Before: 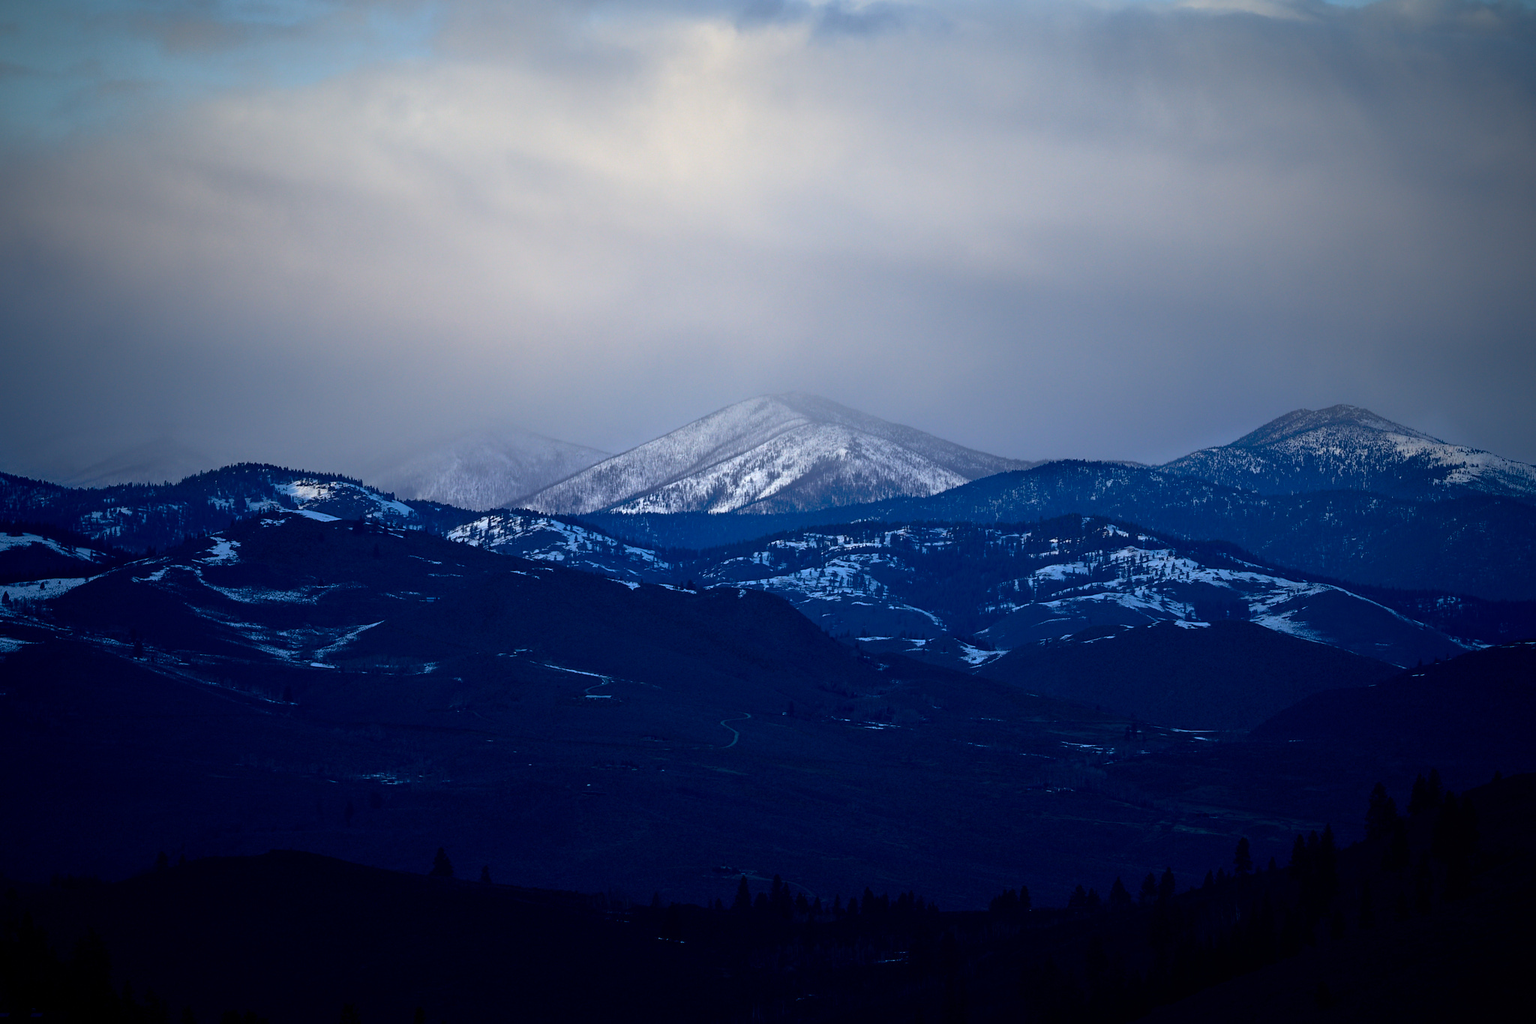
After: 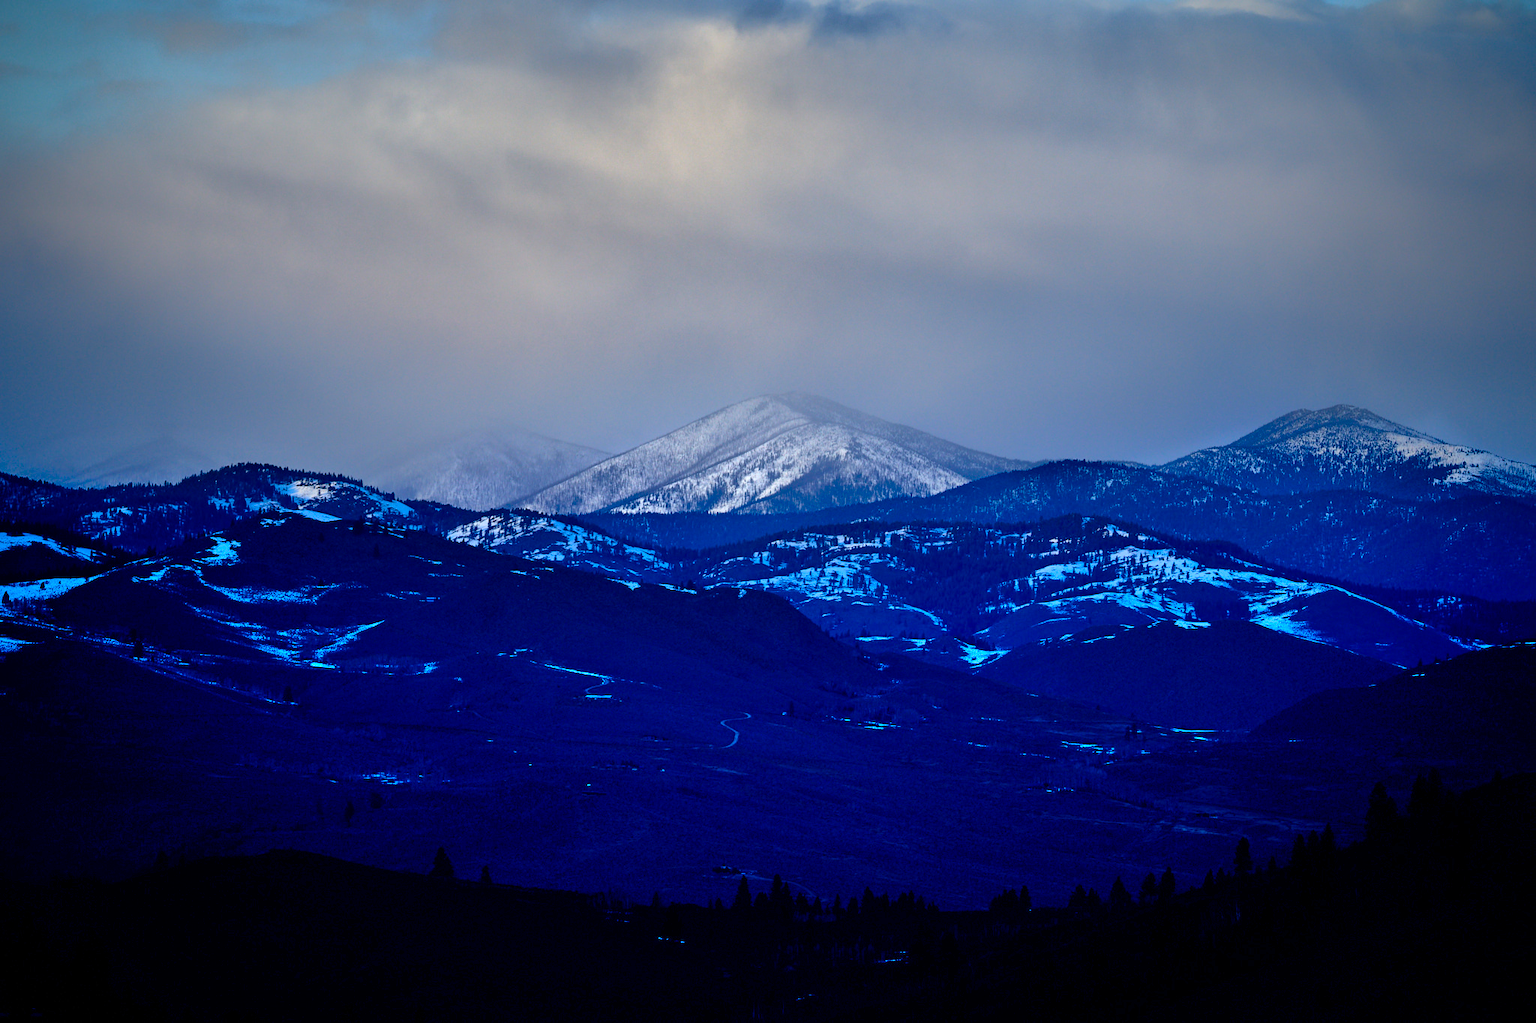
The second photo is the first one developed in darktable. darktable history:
color balance rgb: linear chroma grading › global chroma 15.246%, perceptual saturation grading › global saturation 20%, perceptual saturation grading › highlights -24.767%, perceptual saturation grading › shadows 24.607%, global vibrance 2.208%
exposure: compensate exposure bias true, compensate highlight preservation false
shadows and highlights: white point adjustment 0.121, highlights -70.32, soften with gaussian
